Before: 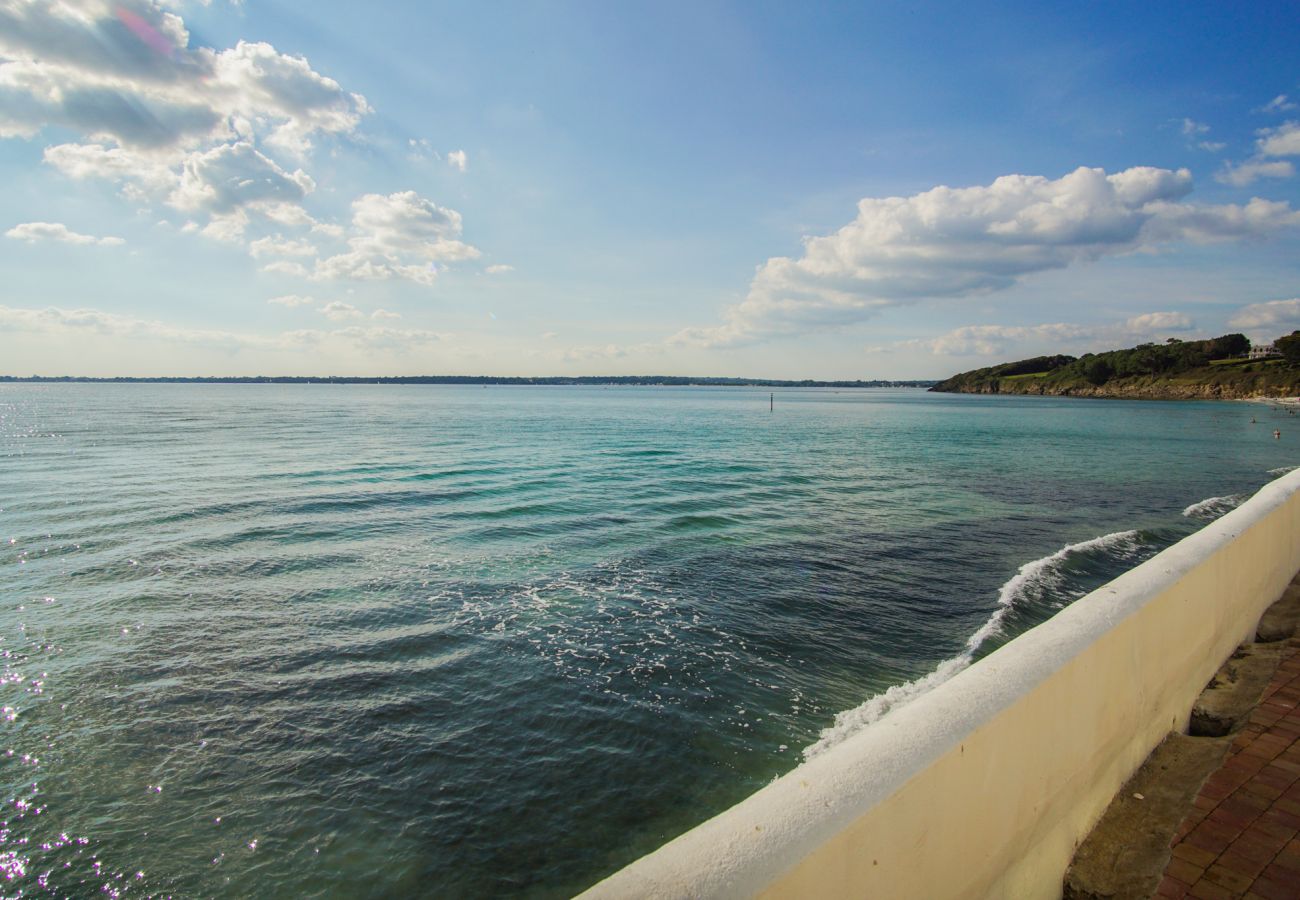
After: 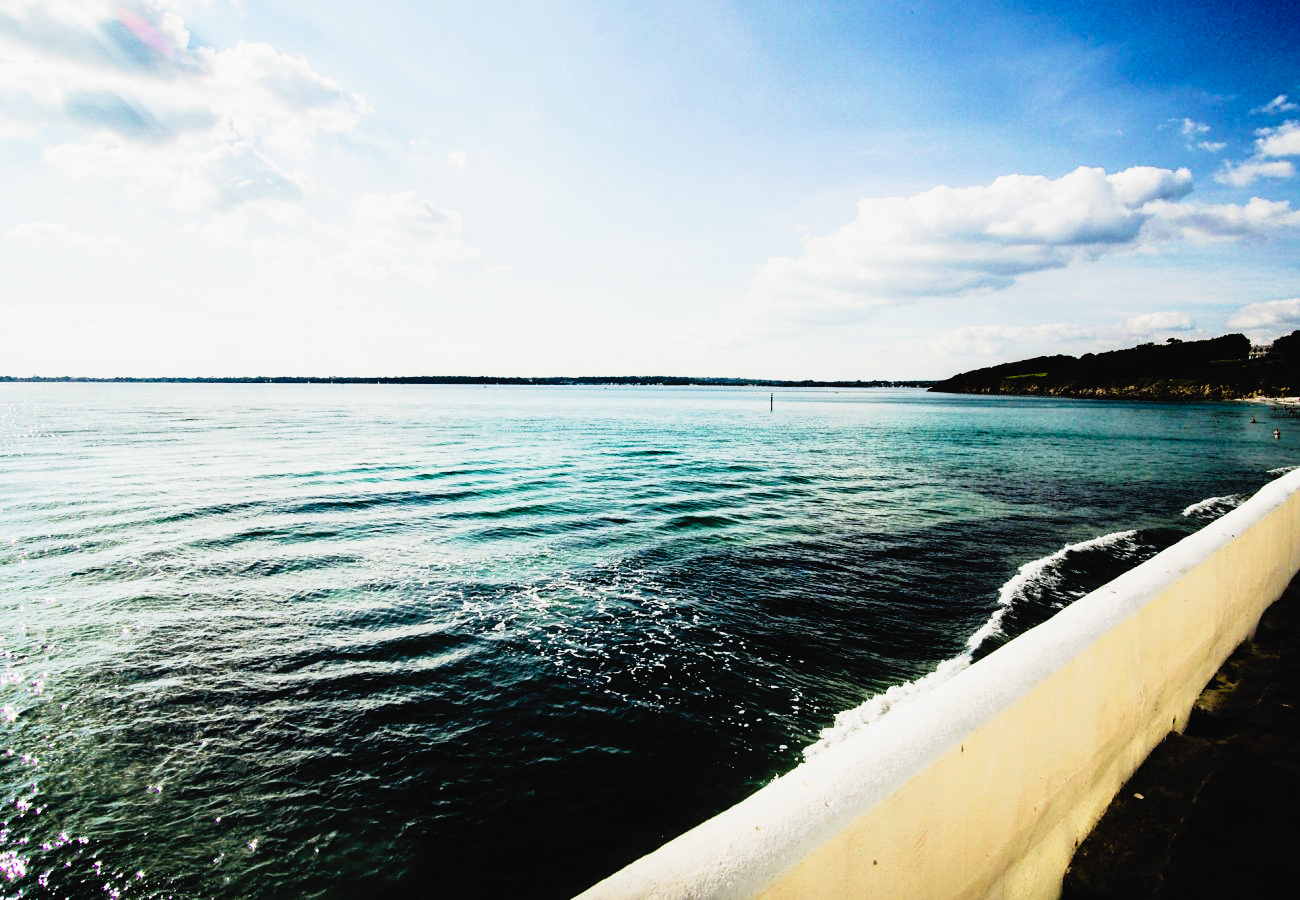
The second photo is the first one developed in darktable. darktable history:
color balance rgb: shadows lift › chroma 2.048%, shadows lift › hue 214.61°, perceptual saturation grading › global saturation 0.44%
filmic rgb: black relative exposure -3.76 EV, white relative exposure 2.37 EV, dynamic range scaling -49.72%, hardness 3.46, latitude 29.38%, contrast 1.809, add noise in highlights 0.002, preserve chrominance luminance Y, color science v3 (2019), use custom middle-gray values true, iterations of high-quality reconstruction 0, contrast in highlights soft
tone curve: curves: ch0 [(0, 0.022) (0.177, 0.086) (0.392, 0.438) (0.704, 0.844) (0.858, 0.938) (1, 0.981)]; ch1 [(0, 0) (0.402, 0.36) (0.476, 0.456) (0.498, 0.501) (0.518, 0.521) (0.58, 0.598) (0.619, 0.65) (0.692, 0.737) (1, 1)]; ch2 [(0, 0) (0.415, 0.438) (0.483, 0.499) (0.503, 0.507) (0.526, 0.537) (0.563, 0.624) (0.626, 0.714) (0.699, 0.753) (0.997, 0.858)], preserve colors none
